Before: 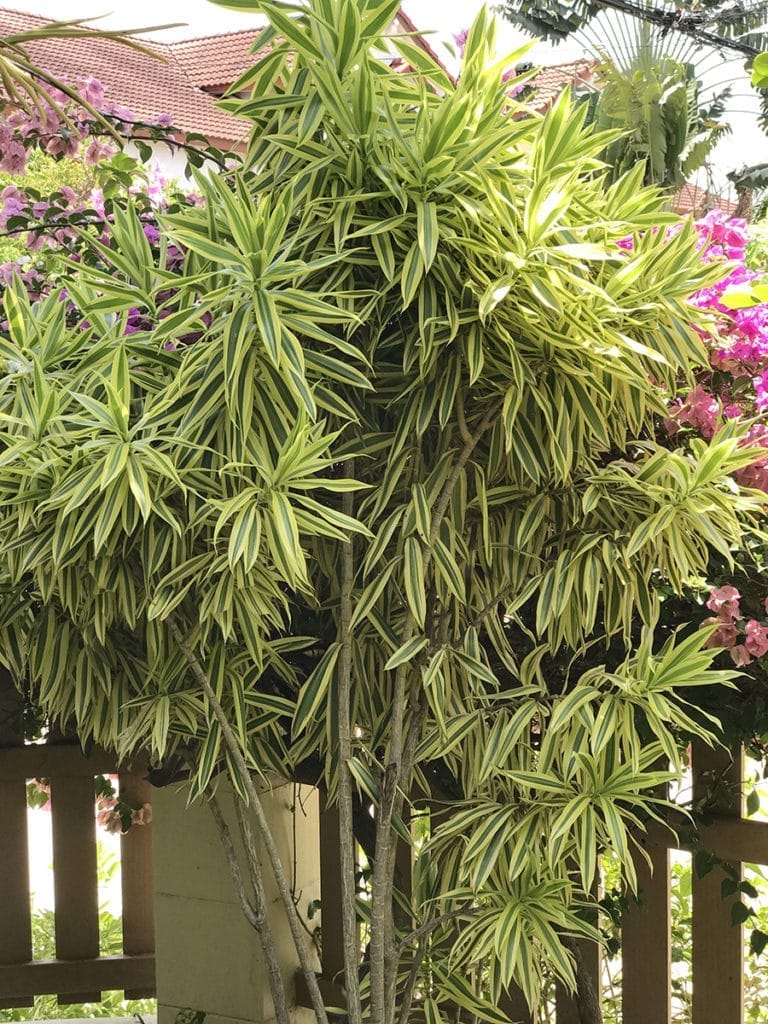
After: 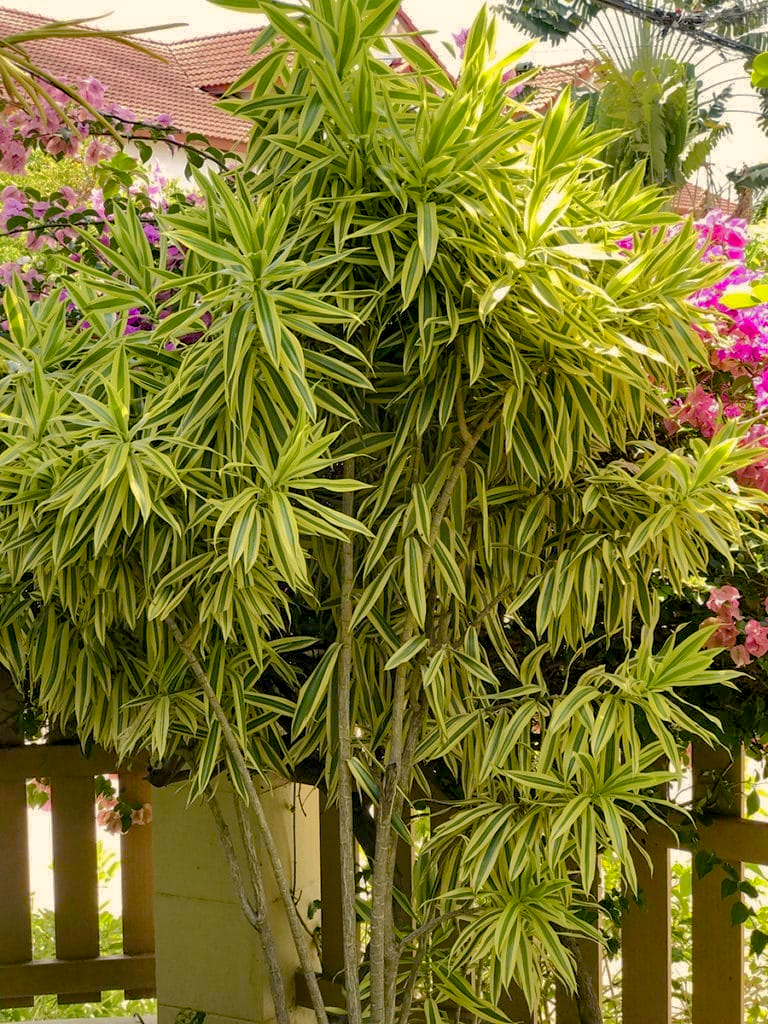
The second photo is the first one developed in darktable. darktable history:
color balance rgb: shadows lift › chroma 3%, shadows lift › hue 280.8°, power › hue 330°, highlights gain › chroma 3%, highlights gain › hue 75.6°, global offset › luminance -1%, perceptual saturation grading › global saturation 20%, perceptual saturation grading › highlights -25%, perceptual saturation grading › shadows 50%, global vibrance 20%
shadows and highlights: highlights -60
